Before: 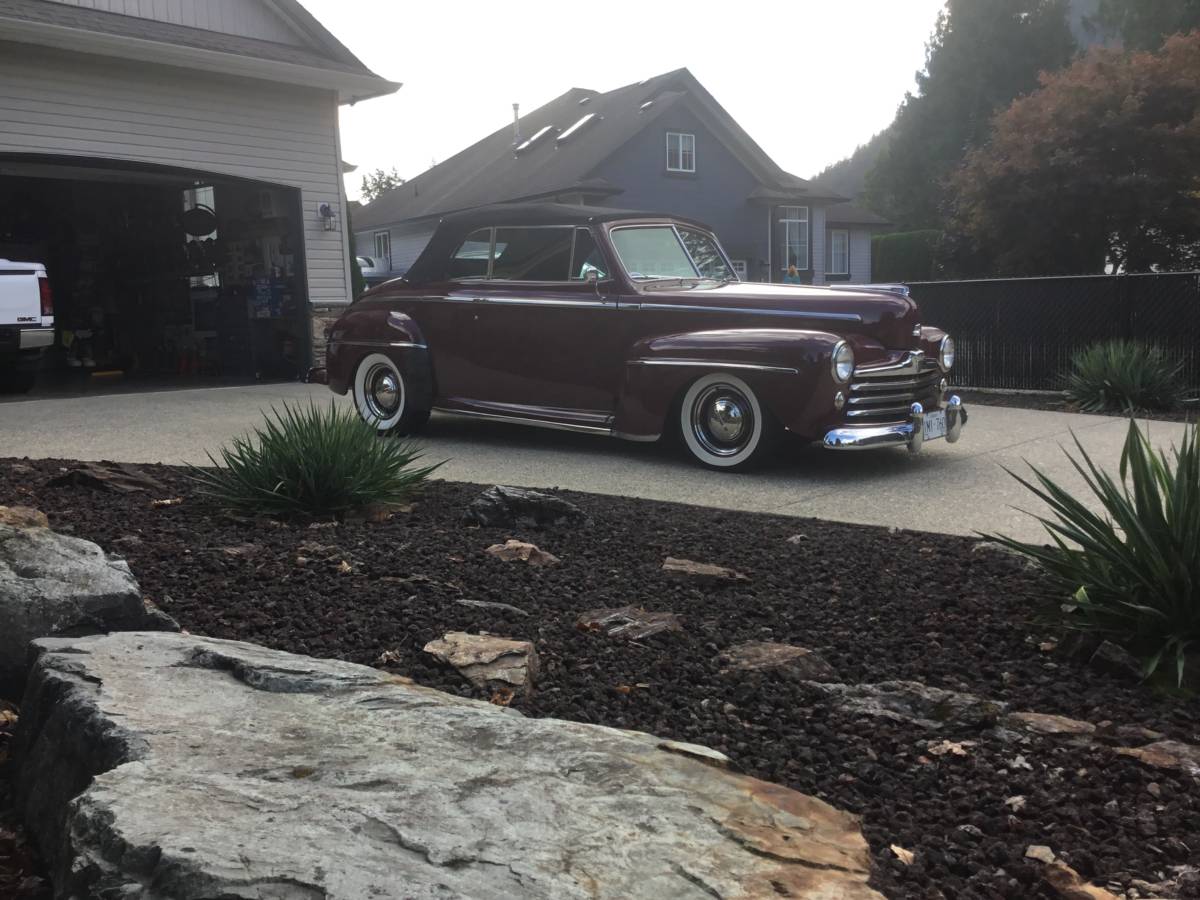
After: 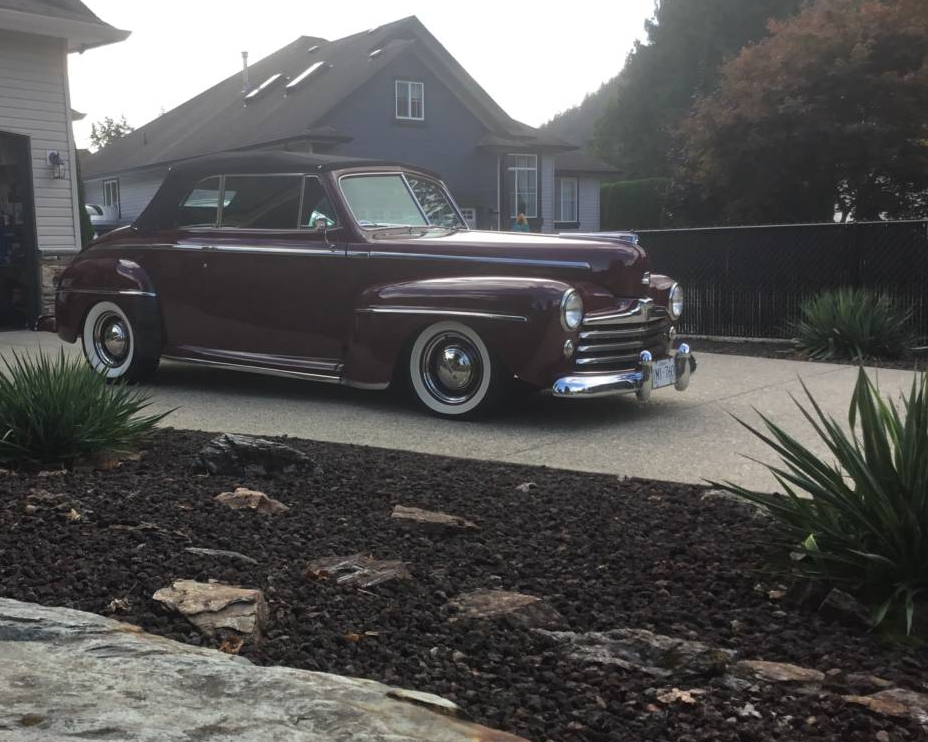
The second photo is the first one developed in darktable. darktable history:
crop: left 22.644%, top 5.828%, bottom 11.645%
